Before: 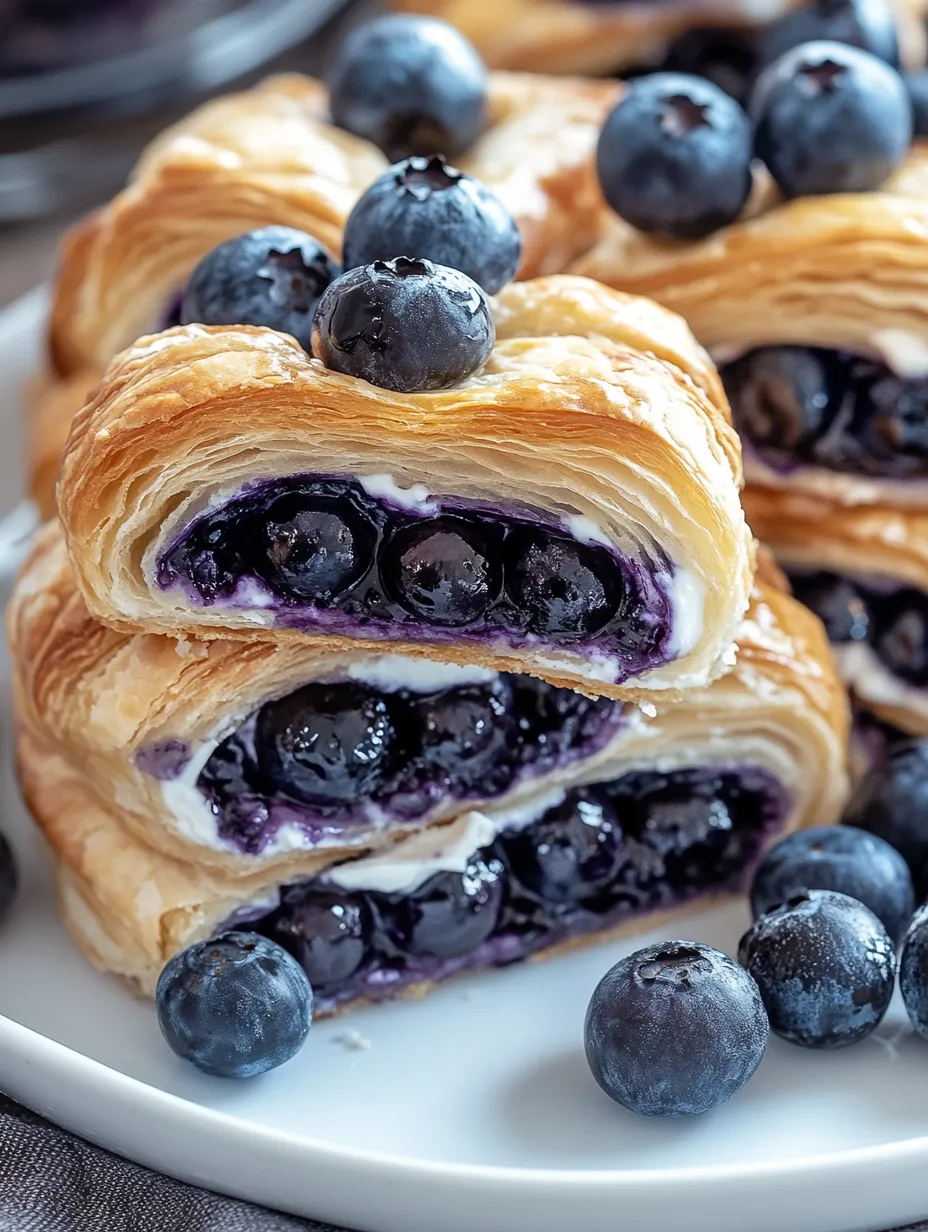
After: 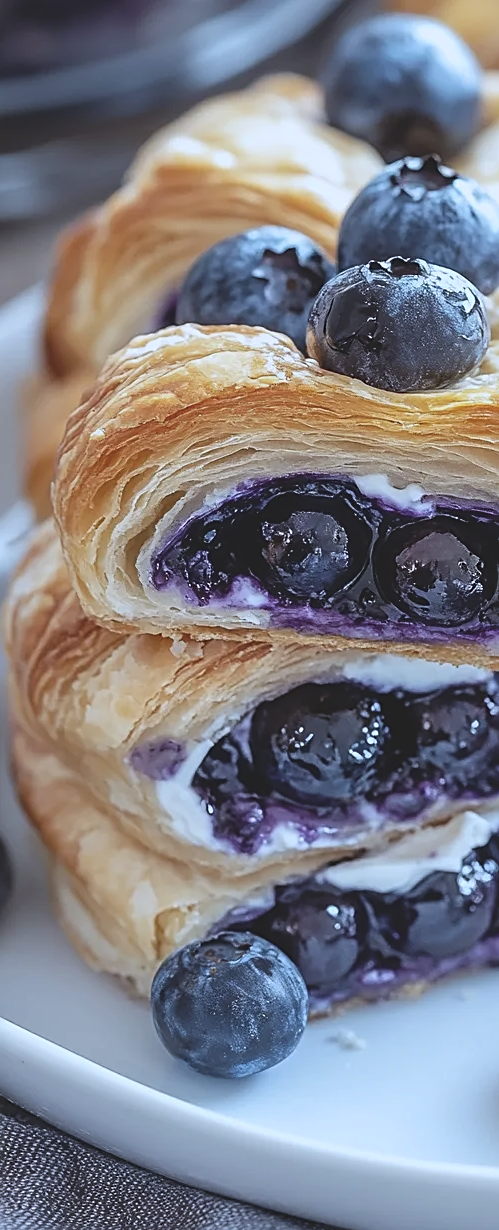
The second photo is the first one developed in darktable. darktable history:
sharpen: on, module defaults
white balance: red 0.931, blue 1.11
color balance: lift [1.01, 1, 1, 1], gamma [1.097, 1, 1, 1], gain [0.85, 1, 1, 1]
crop: left 0.587%, right 45.588%, bottom 0.086%
